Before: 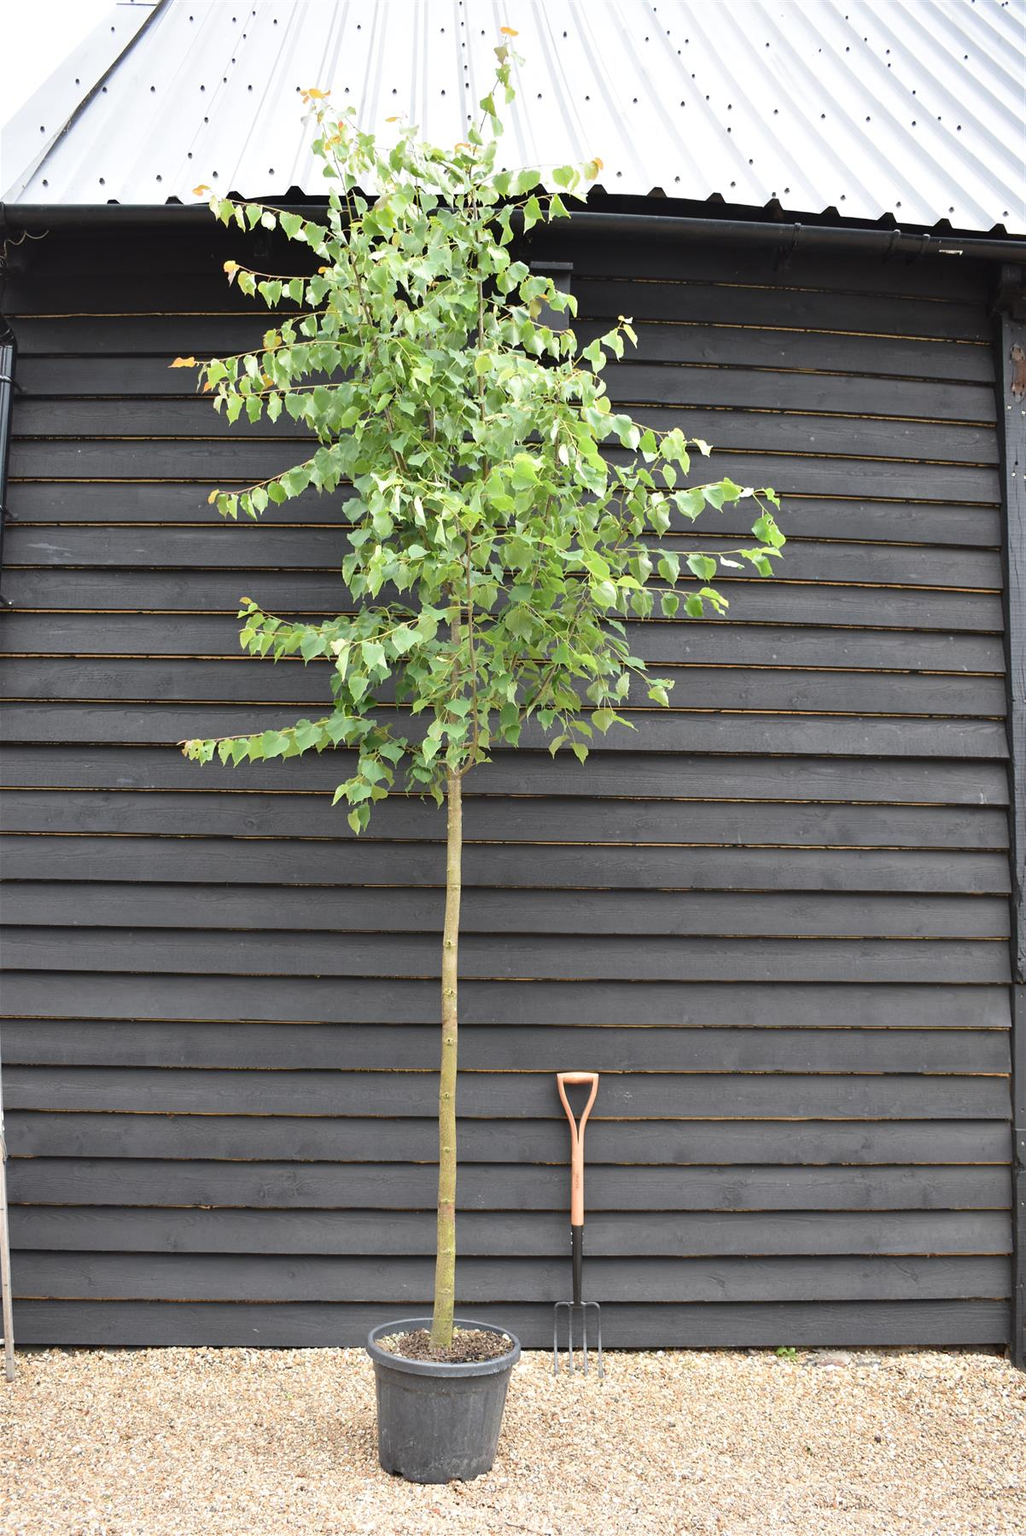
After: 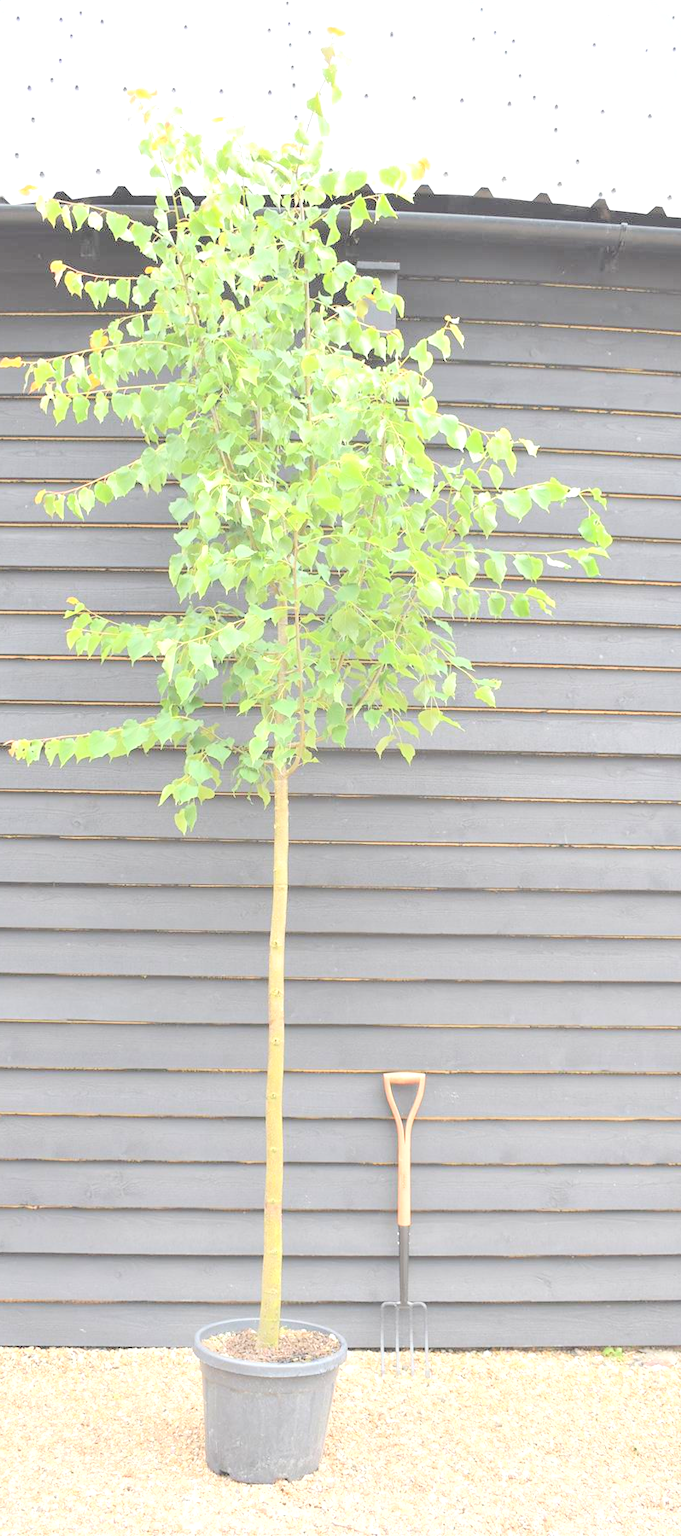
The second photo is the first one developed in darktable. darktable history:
contrast brightness saturation: brightness 1
crop: left 16.899%, right 16.556%
exposure: black level correction 0.001, exposure 0.5 EV, compensate exposure bias true, compensate highlight preservation false
